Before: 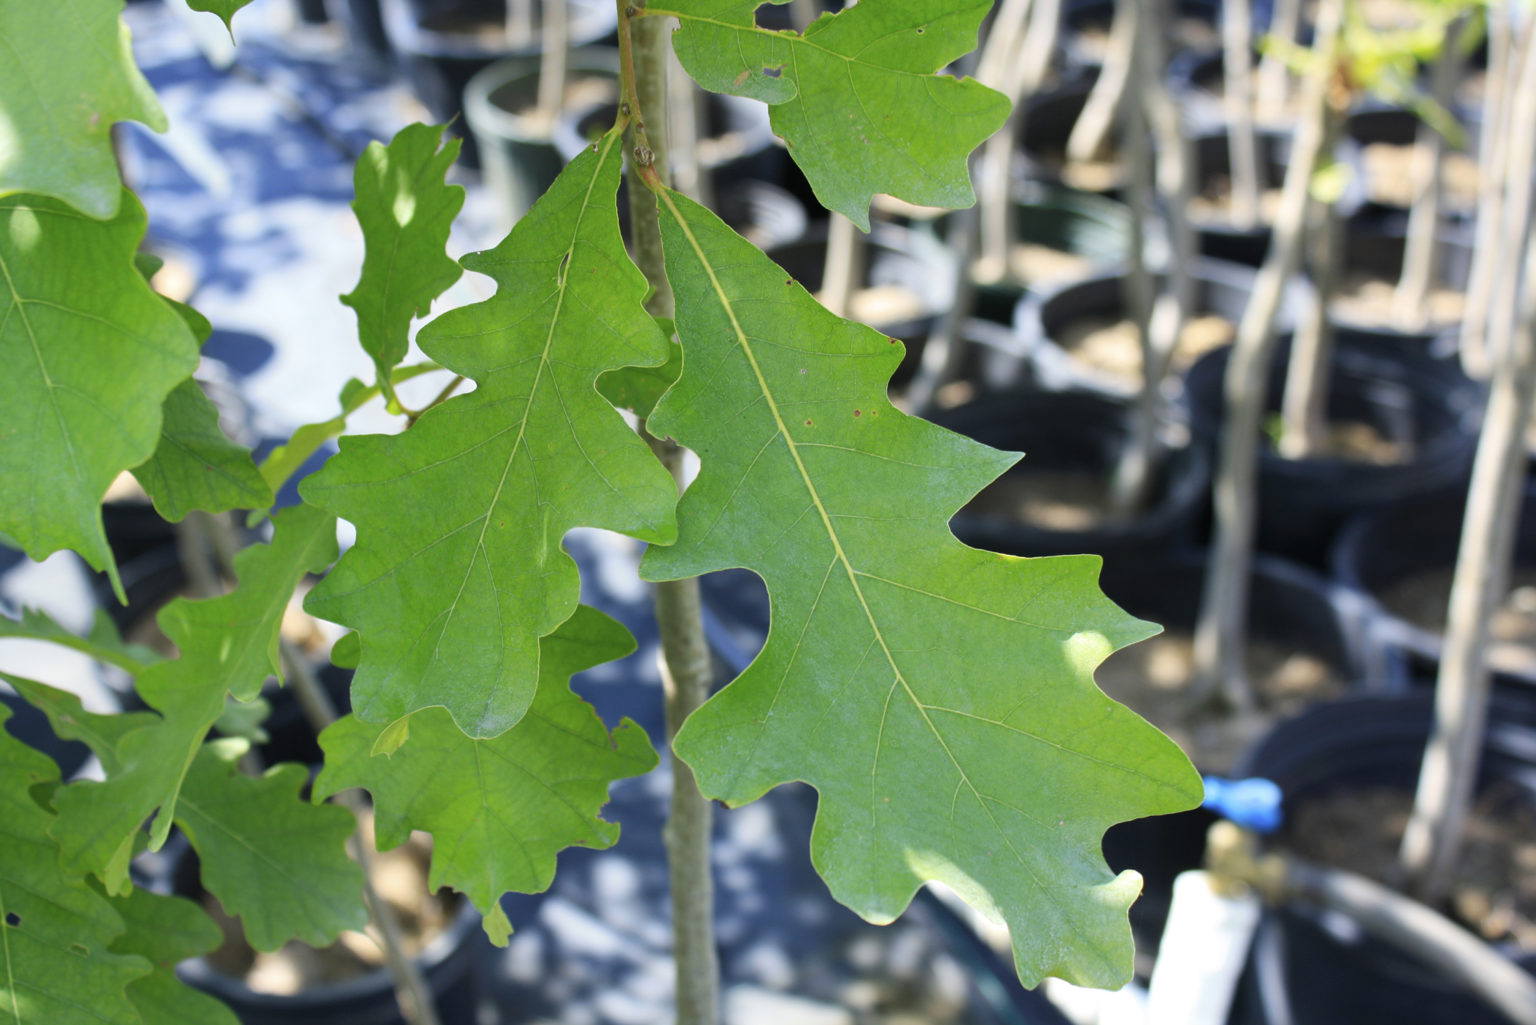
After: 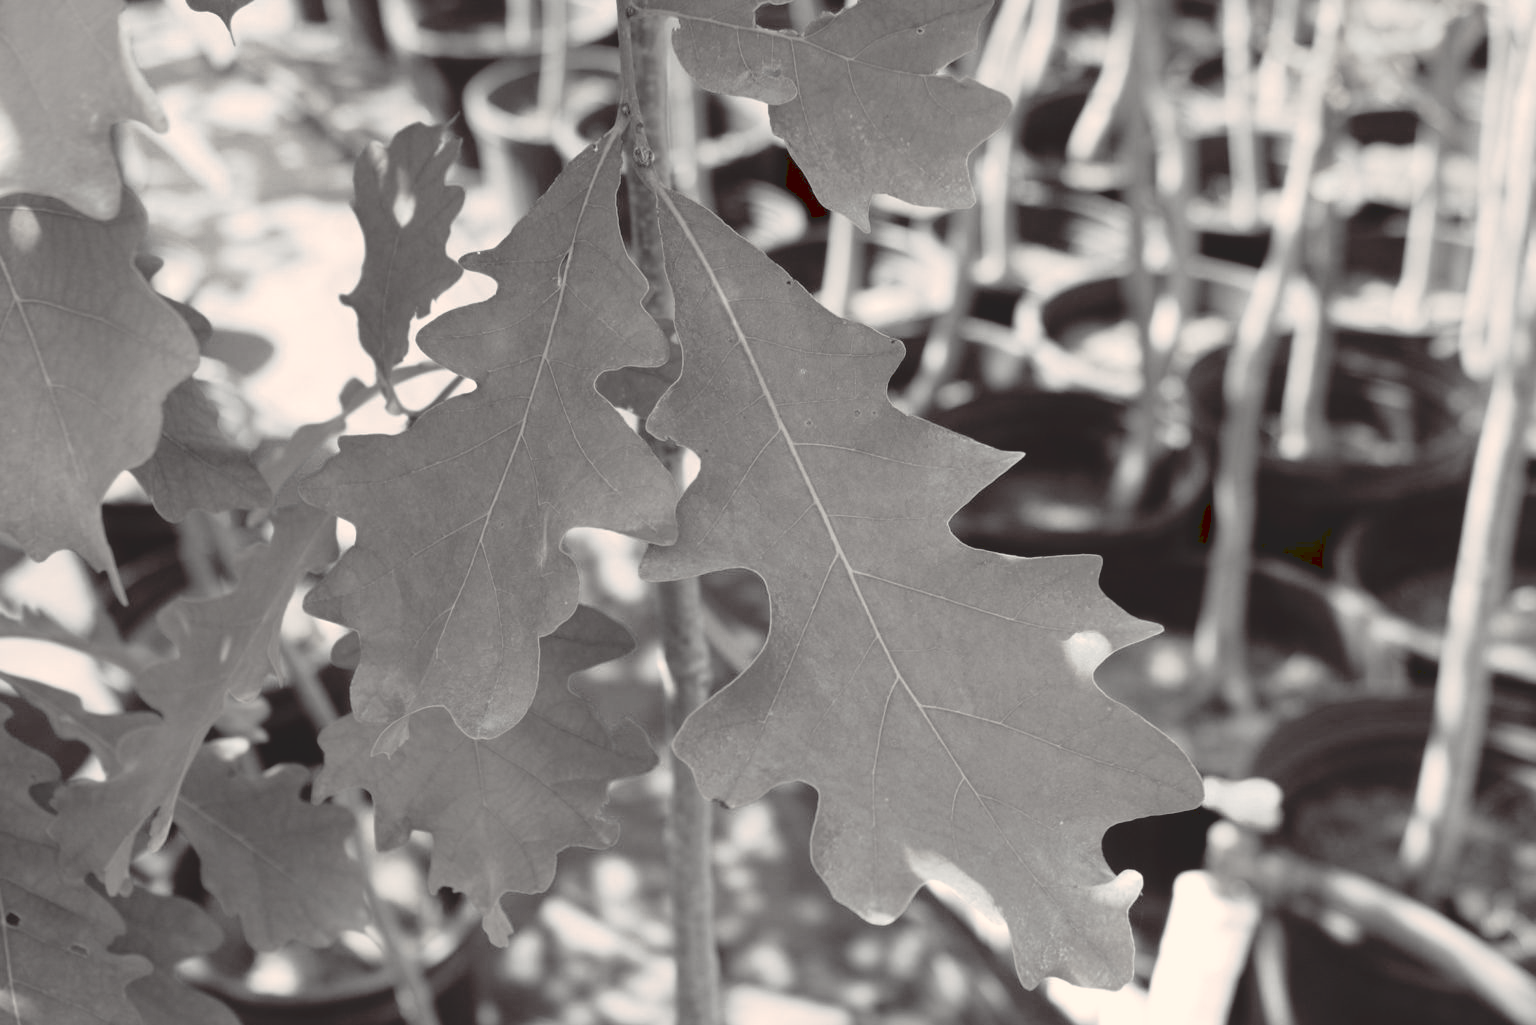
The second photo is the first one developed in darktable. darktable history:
tone curve: curves: ch0 [(0, 0) (0.003, 0.132) (0.011, 0.13) (0.025, 0.134) (0.044, 0.138) (0.069, 0.154) (0.1, 0.17) (0.136, 0.198) (0.177, 0.25) (0.224, 0.308) (0.277, 0.371) (0.335, 0.432) (0.399, 0.491) (0.468, 0.55) (0.543, 0.612) (0.623, 0.679) (0.709, 0.766) (0.801, 0.842) (0.898, 0.912) (1, 1)], preserve colors none
color look up table: target L [89.33, 90.08, 82.76, 84.61, 74.37, 58.93, 57.02, 55.21, 39.8, 20.85, 26.08, 201.75, 79.3, 76.69, 57.48, 56.37, 64.48, 60.19, 40.79, 52.02, 56.92, 60.68, 34.4, 33.05, 15.5, 97.52, 84.48, 80.26, 83.79, 77.38, 80.96, 70.31, 86, 64.48, 61.61, 77.53, 51.14, 27.98, 25.75, 40.92, 23.96, 9.244, 88.14, 85.7, 83.18, 67.64, 66.24, 73.97, 35.67], target a [0.189, 0.377, 0.353, 0.801, 0.682, 0.67, 1.317, 1.434, 1.374, 1.557, 1.087, 0, 0.722, 0.739, 1.074, 1.114, 0.612, 0.738, 1.588, 0.893, 0.989, 1.228, 1.273, 1.055, 1.717, 7.742, -0.002, 0.987, 0.497, 0.688, 0.385, 0.5, 0.183, 0.612, 1.14, 1.542, 1.135, 1.755, 1.694, 2.226, 1.714, 5.002, 0.318, 0.57, 0.804, 0.428, 0.946, 0.419, 1.304], target b [4.196, 4.103, 3.572, 3.581, 3.004, 2.684, 2.578, 1.747, 1.568, 0.584, 0.431, -0.001, 3.784, 3.754, 2.689, 2.242, 2.237, 2.182, 1.13, 1.699, 2.409, 2.366, 0.968, 0.416, 0.144, 11.16, 3.358, 3.143, 4.02, 3.125, 3.589, 3.082, 3.519, 2.237, 3.122, 2.826, 2.061, 0.64, 0.632, 1.331, 0.64, 1.862, 3.215, 3.063, 3.595, 3.004, 2.615, 2.95, 0.443], num patches 49
